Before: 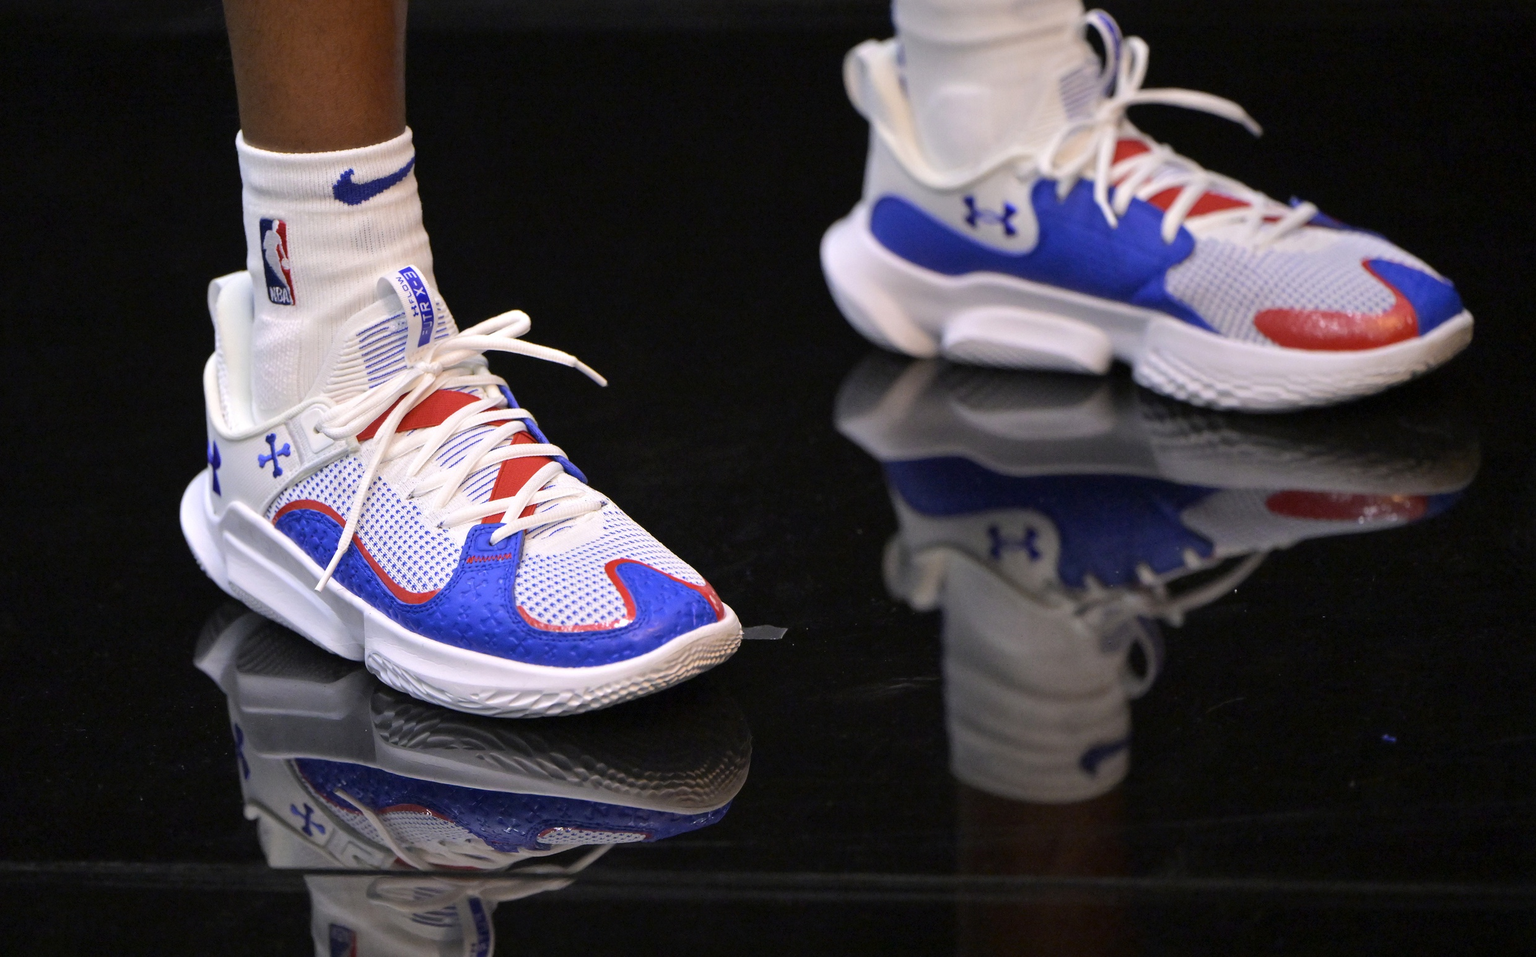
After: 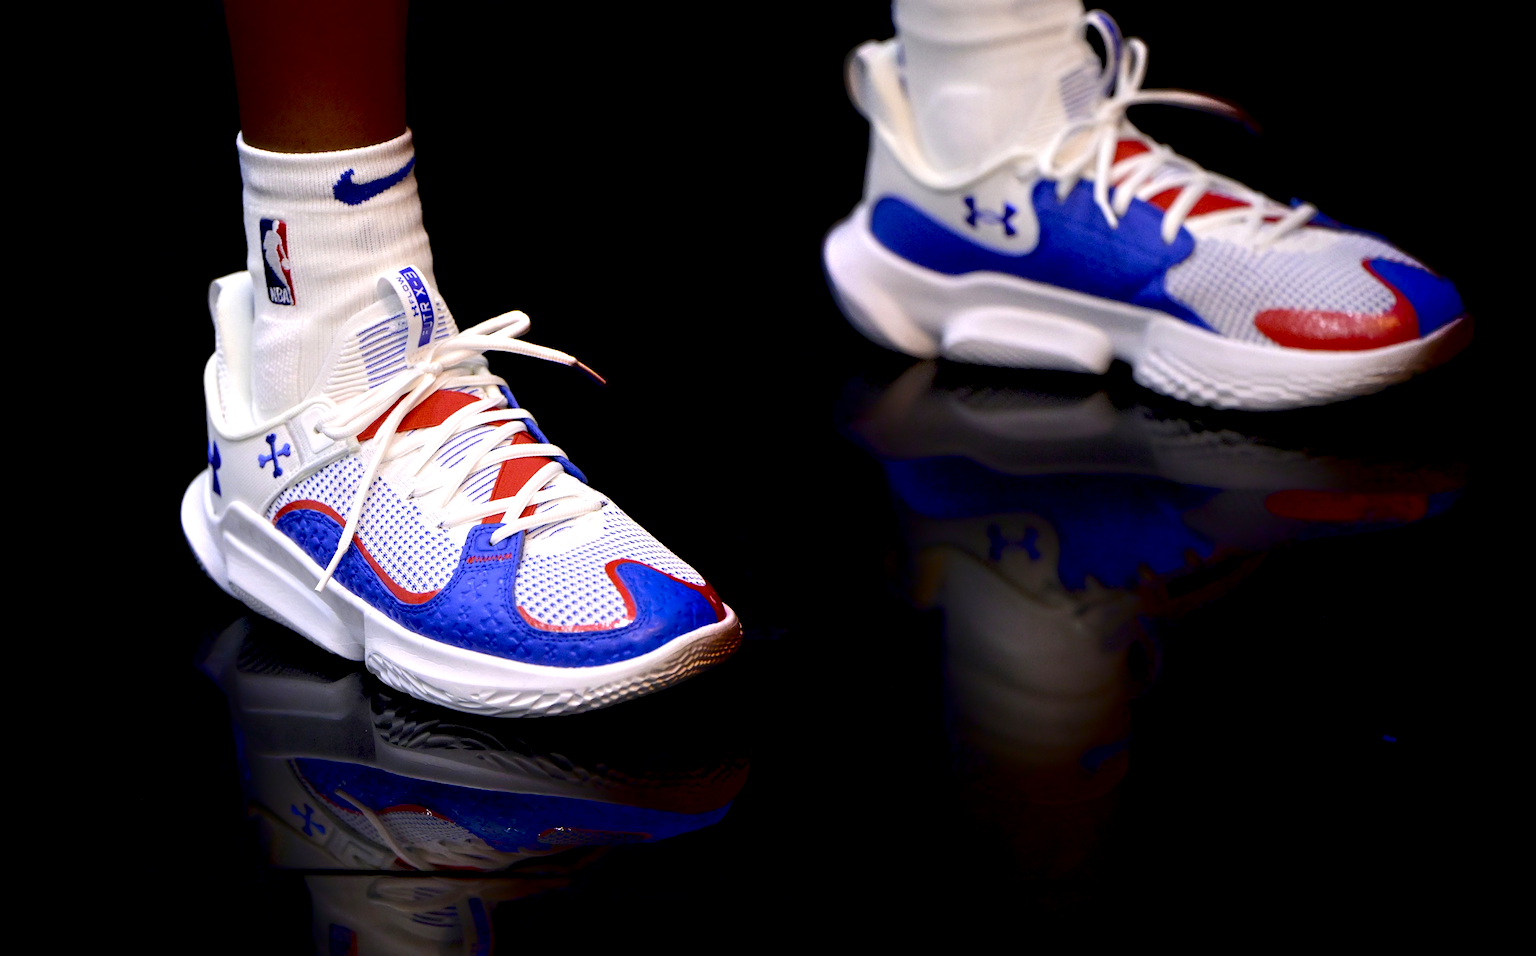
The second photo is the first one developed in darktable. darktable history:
local contrast: highlights 104%, shadows 102%, detail 119%, midtone range 0.2
exposure: black level correction 0.024, exposure 0.184 EV, compensate highlight preservation false
shadows and highlights: shadows -70.96, highlights 34.41, soften with gaussian
